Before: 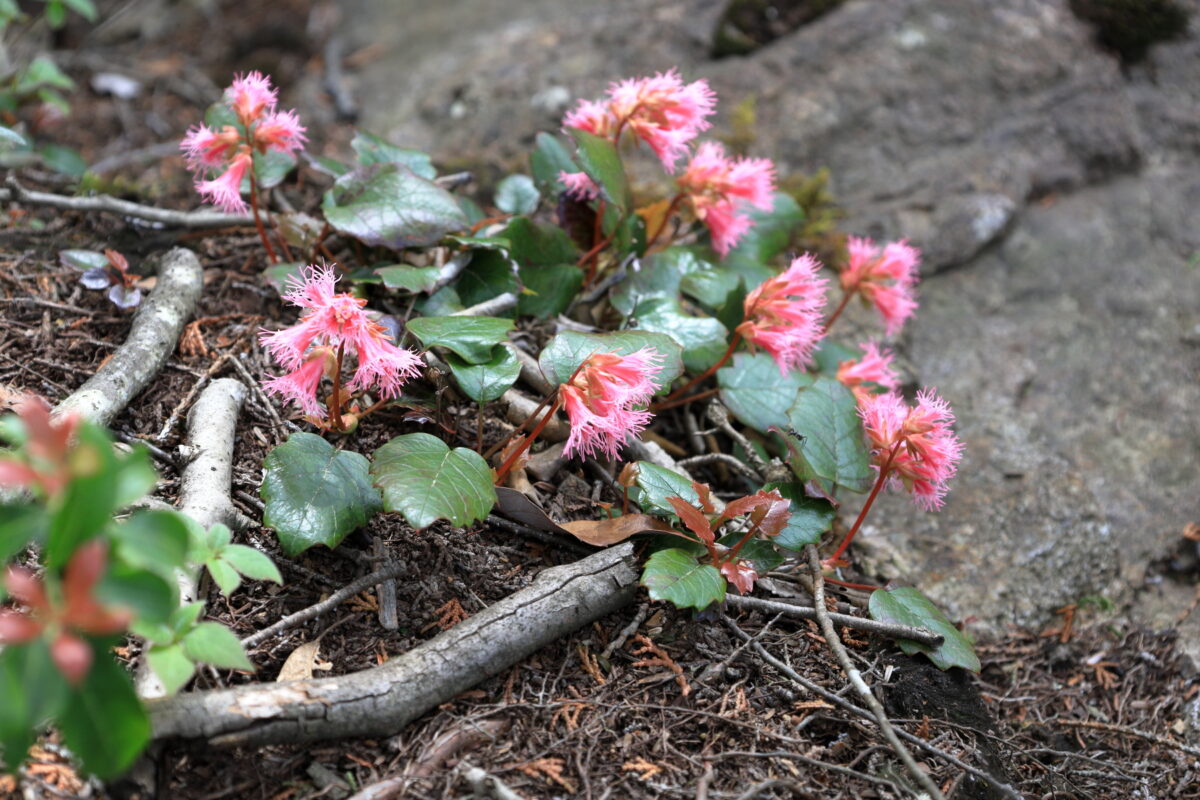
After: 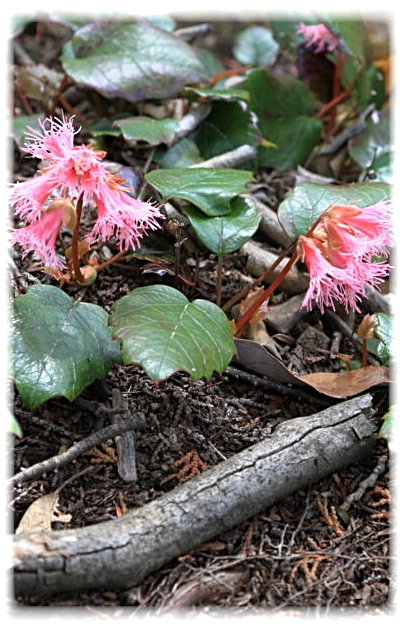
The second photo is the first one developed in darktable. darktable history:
contrast equalizer: y [[0.5, 0.5, 0.472, 0.5, 0.5, 0.5], [0.5 ×6], [0.5 ×6], [0 ×6], [0 ×6]]
crop and rotate: left 21.77%, top 18.528%, right 44.676%, bottom 2.997%
sharpen: on, module defaults
vignetting: fall-off start 93%, fall-off radius 5%, brightness 1, saturation -0.49, automatic ratio true, width/height ratio 1.332, shape 0.04, unbound false
